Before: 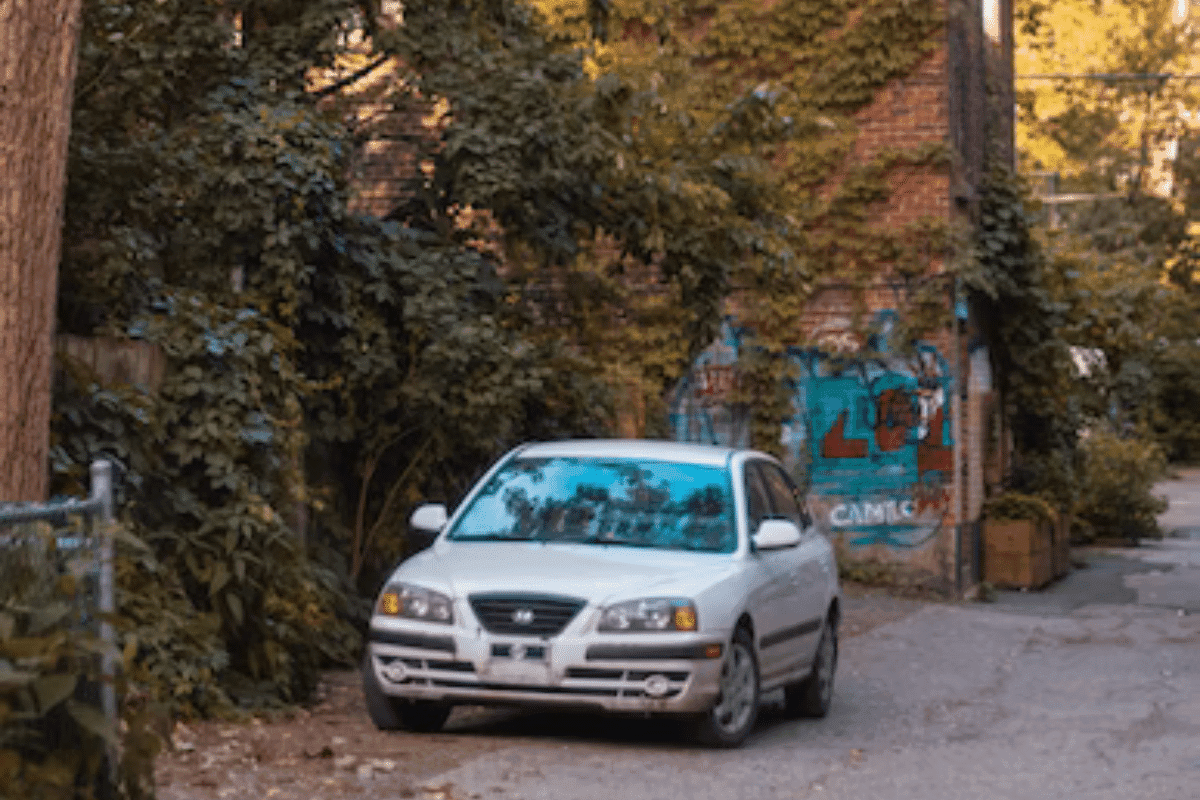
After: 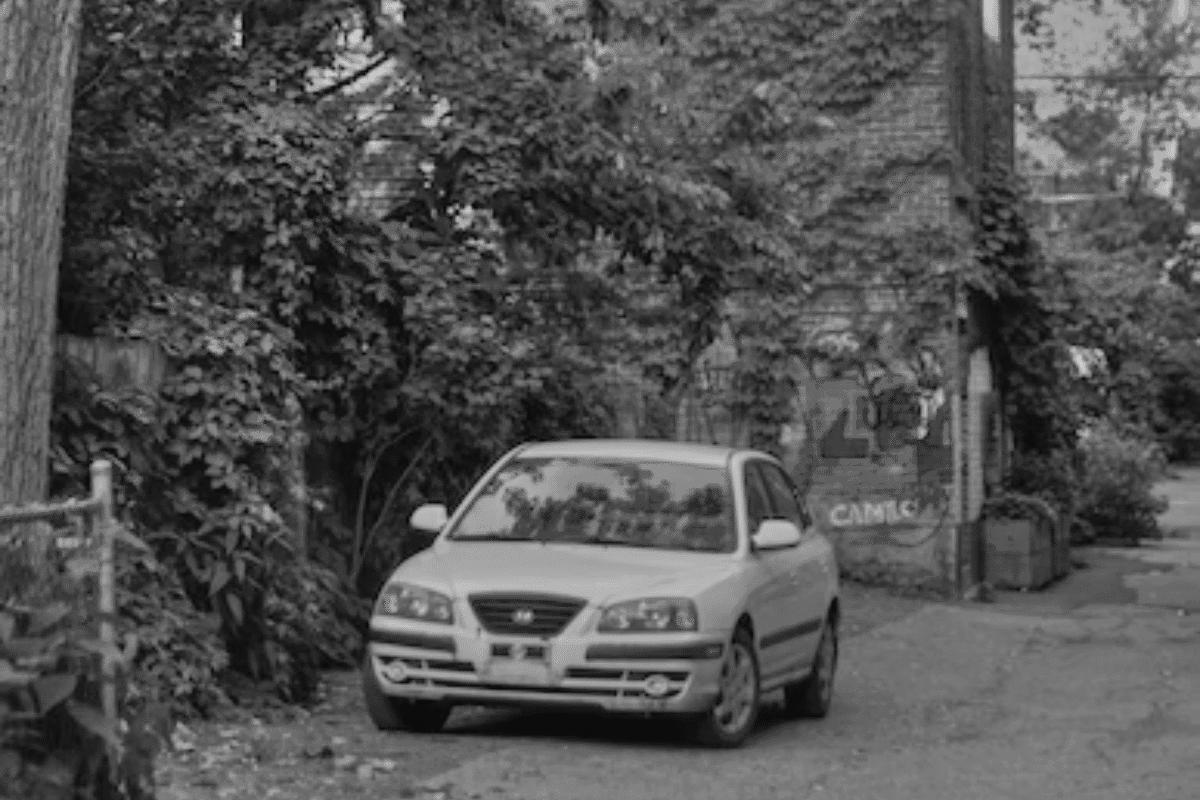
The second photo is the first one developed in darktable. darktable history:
monochrome: a 1.94, b -0.638
exposure: exposure -1 EV, compensate highlight preservation false
tone equalizer: -8 EV 1 EV, -7 EV 1 EV, -6 EV 1 EV, -5 EV 1 EV, -4 EV 1 EV, -3 EV 0.75 EV, -2 EV 0.5 EV, -1 EV 0.25 EV
shadows and highlights: low approximation 0.01, soften with gaussian
